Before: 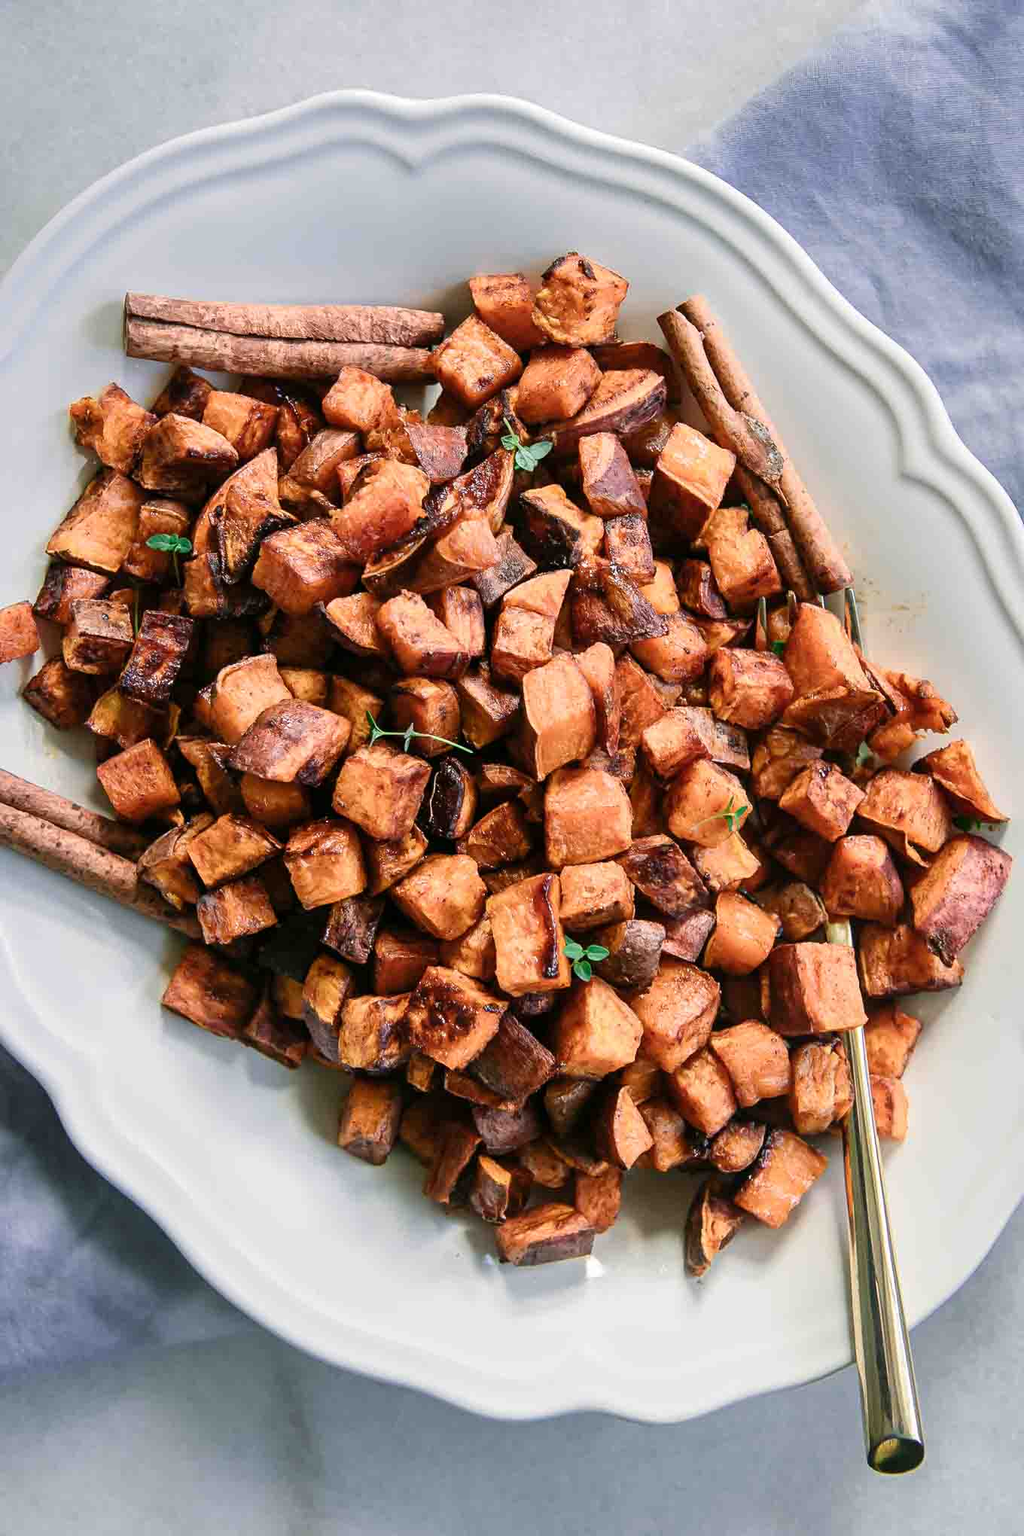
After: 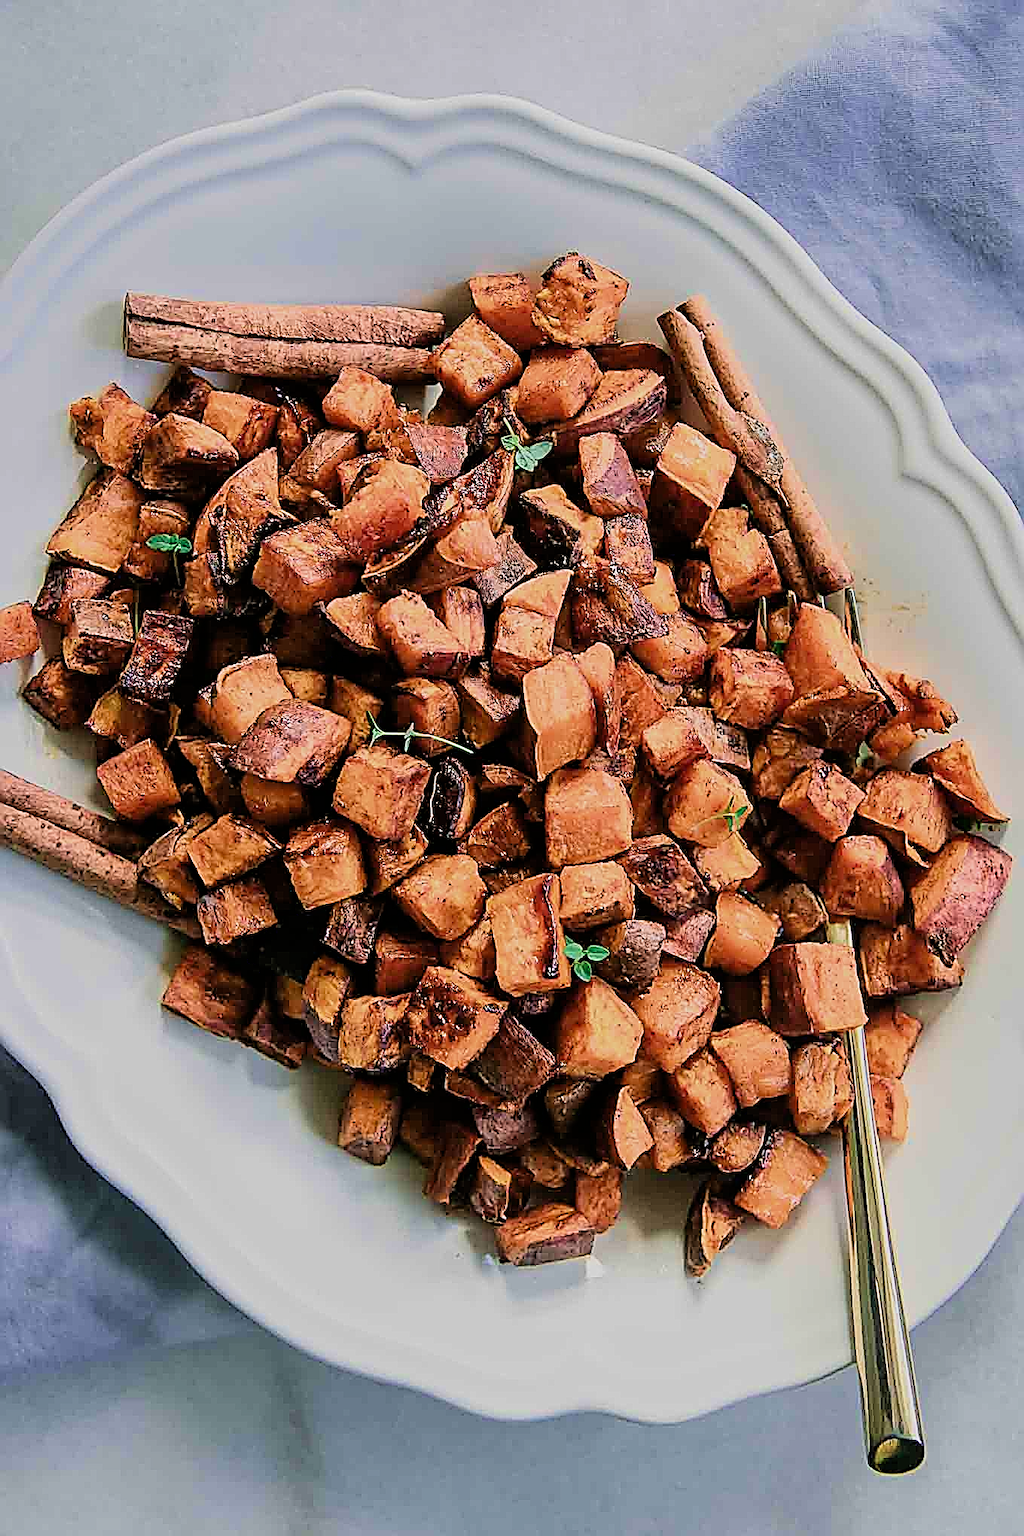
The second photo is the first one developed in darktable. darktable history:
filmic rgb: black relative exposure -7.65 EV, white relative exposure 4.56 EV, hardness 3.61, color science v6 (2022)
velvia: on, module defaults
sharpen: amount 1.998
